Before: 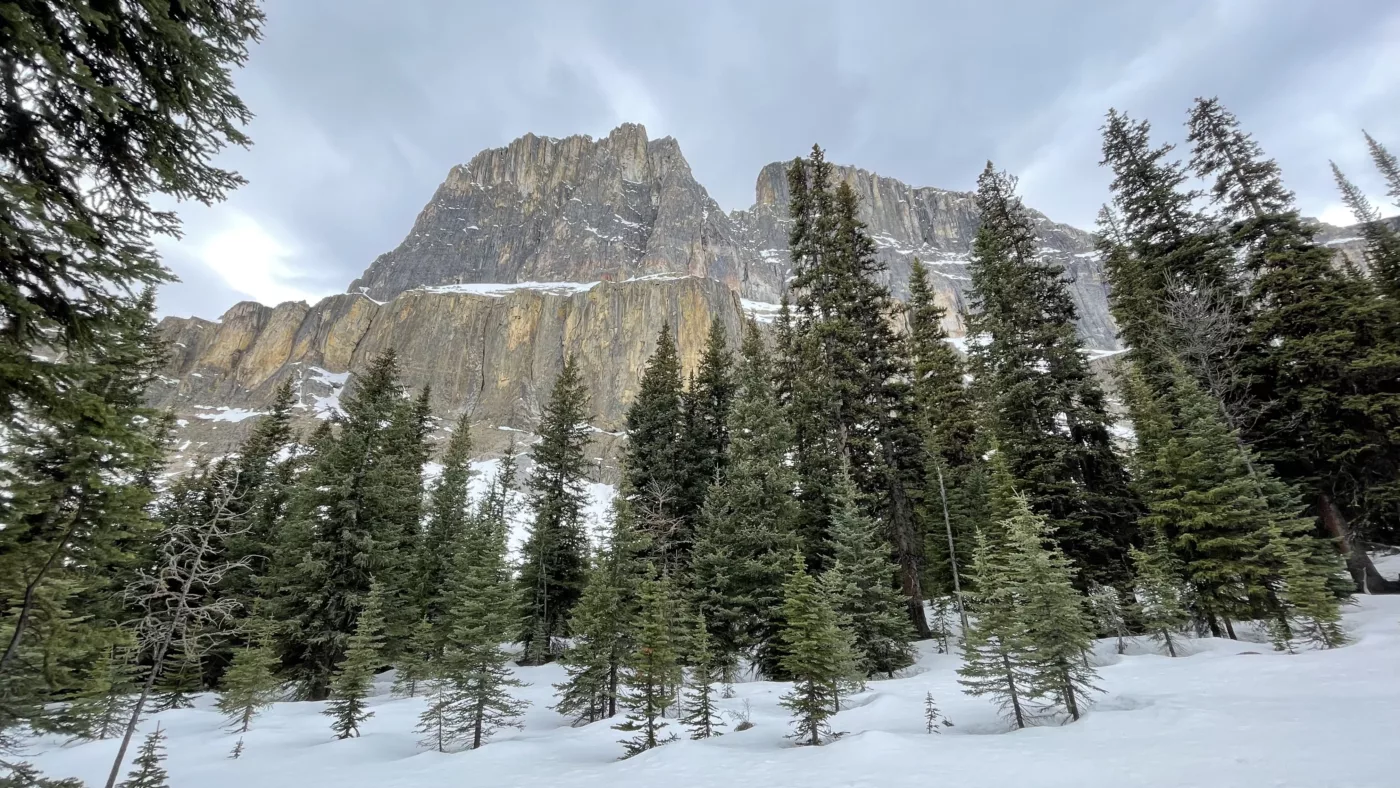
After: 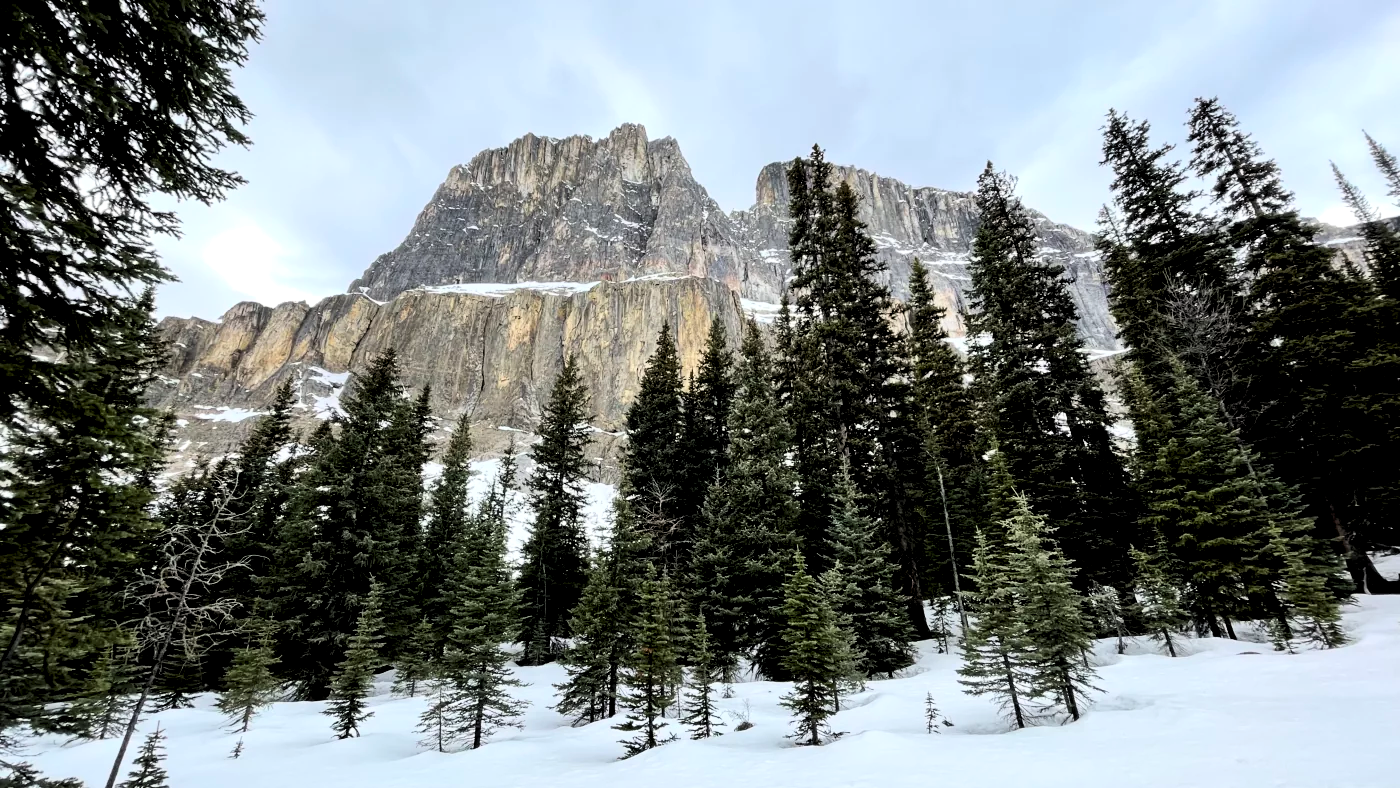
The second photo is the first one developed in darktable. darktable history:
color balance: output saturation 98.5%
rgb levels: levels [[0.034, 0.472, 0.904], [0, 0.5, 1], [0, 0.5, 1]]
contrast brightness saturation: contrast 0.28
